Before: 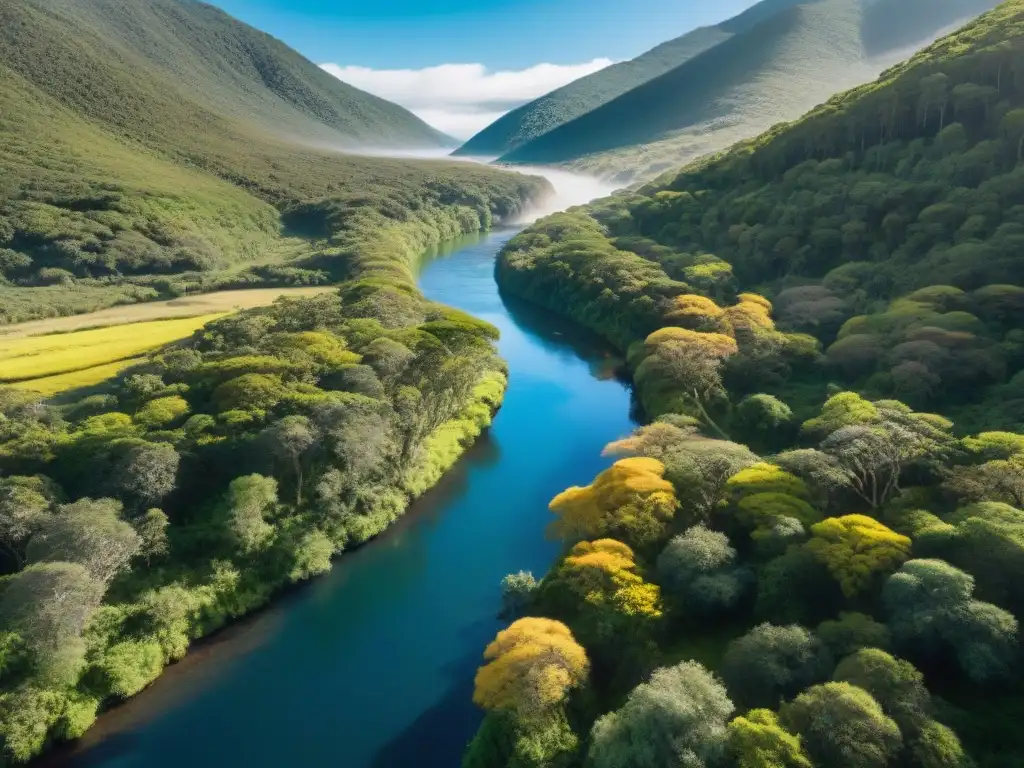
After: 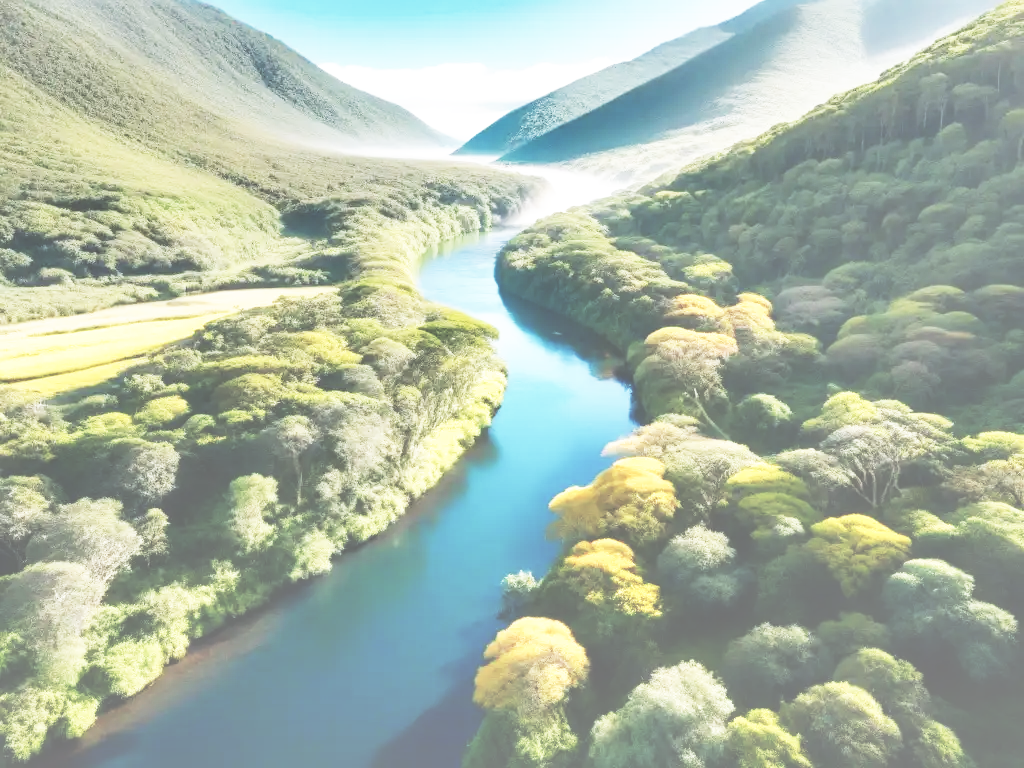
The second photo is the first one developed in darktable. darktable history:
shadows and highlights: highlights color adjustment 53.23%, low approximation 0.01, soften with gaussian
exposure: black level correction -0.072, exposure 0.501 EV, compensate exposure bias true, compensate highlight preservation false
base curve: curves: ch0 [(0, 0) (0.012, 0.01) (0.073, 0.168) (0.31, 0.711) (0.645, 0.957) (1, 1)], preserve colors none
